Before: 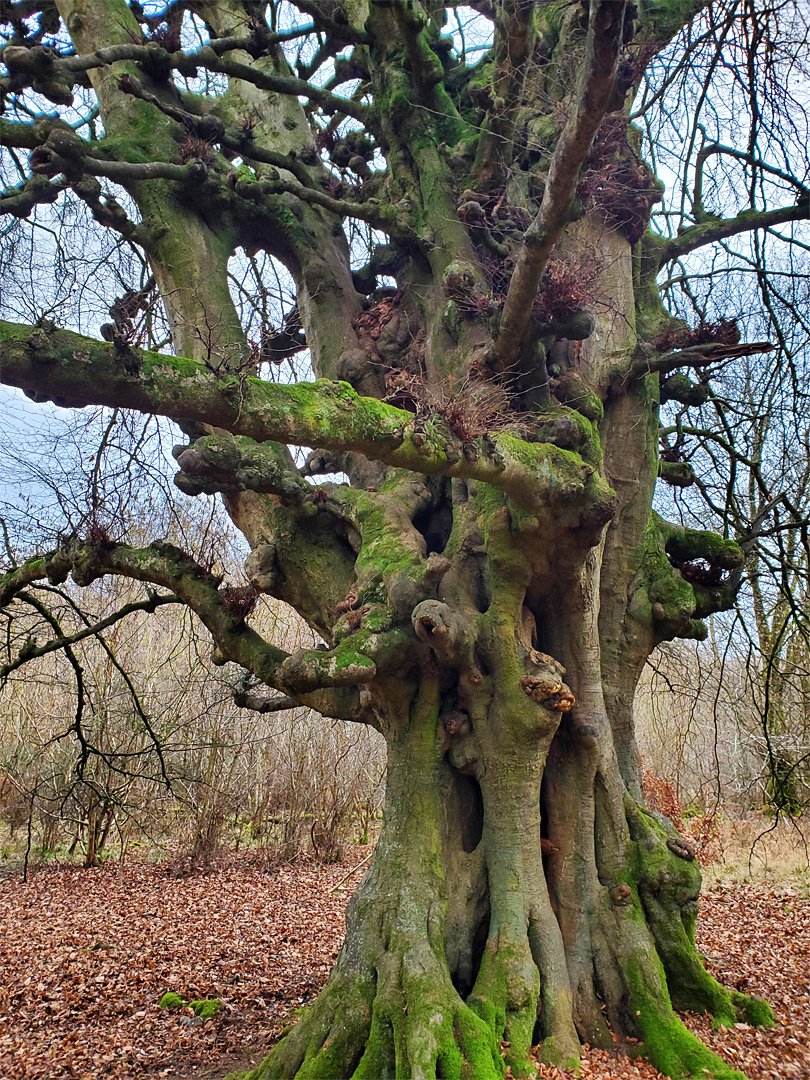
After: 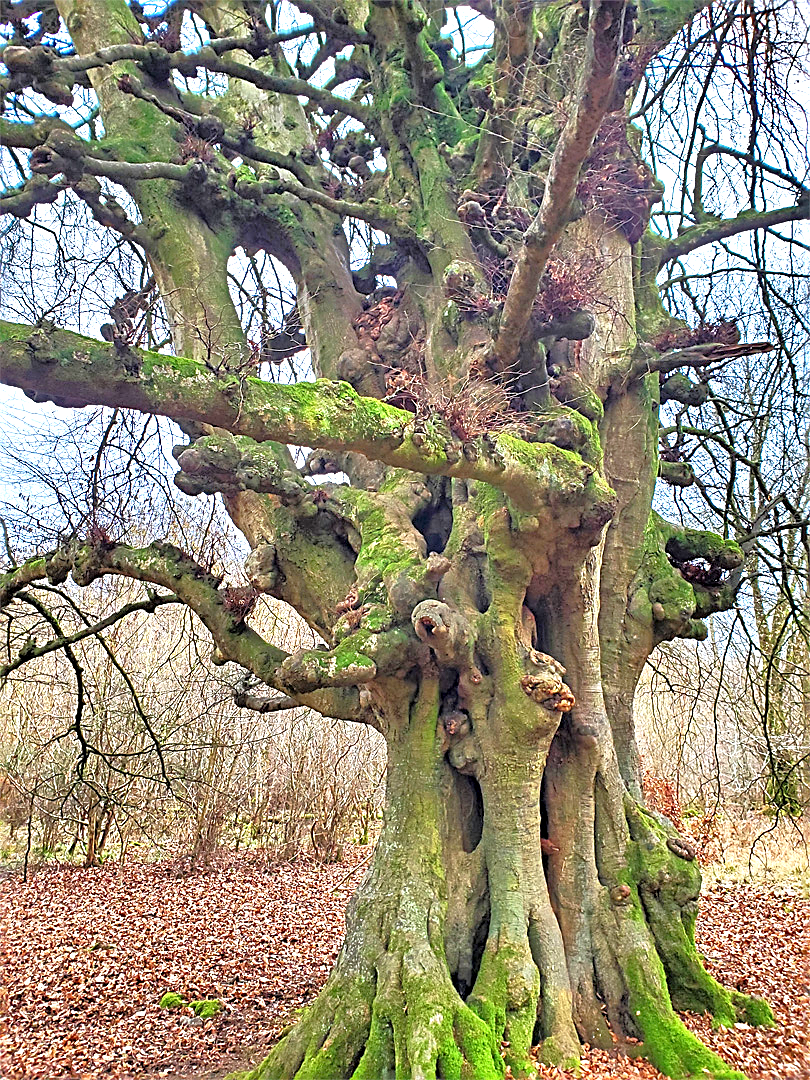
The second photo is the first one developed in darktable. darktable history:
exposure: exposure 0.918 EV, compensate highlight preservation false
tone equalizer: -7 EV 0.157 EV, -6 EV 0.583 EV, -5 EV 1.13 EV, -4 EV 1.37 EV, -3 EV 1.15 EV, -2 EV 0.6 EV, -1 EV 0.167 EV
sharpen: radius 2.623, amount 0.698
